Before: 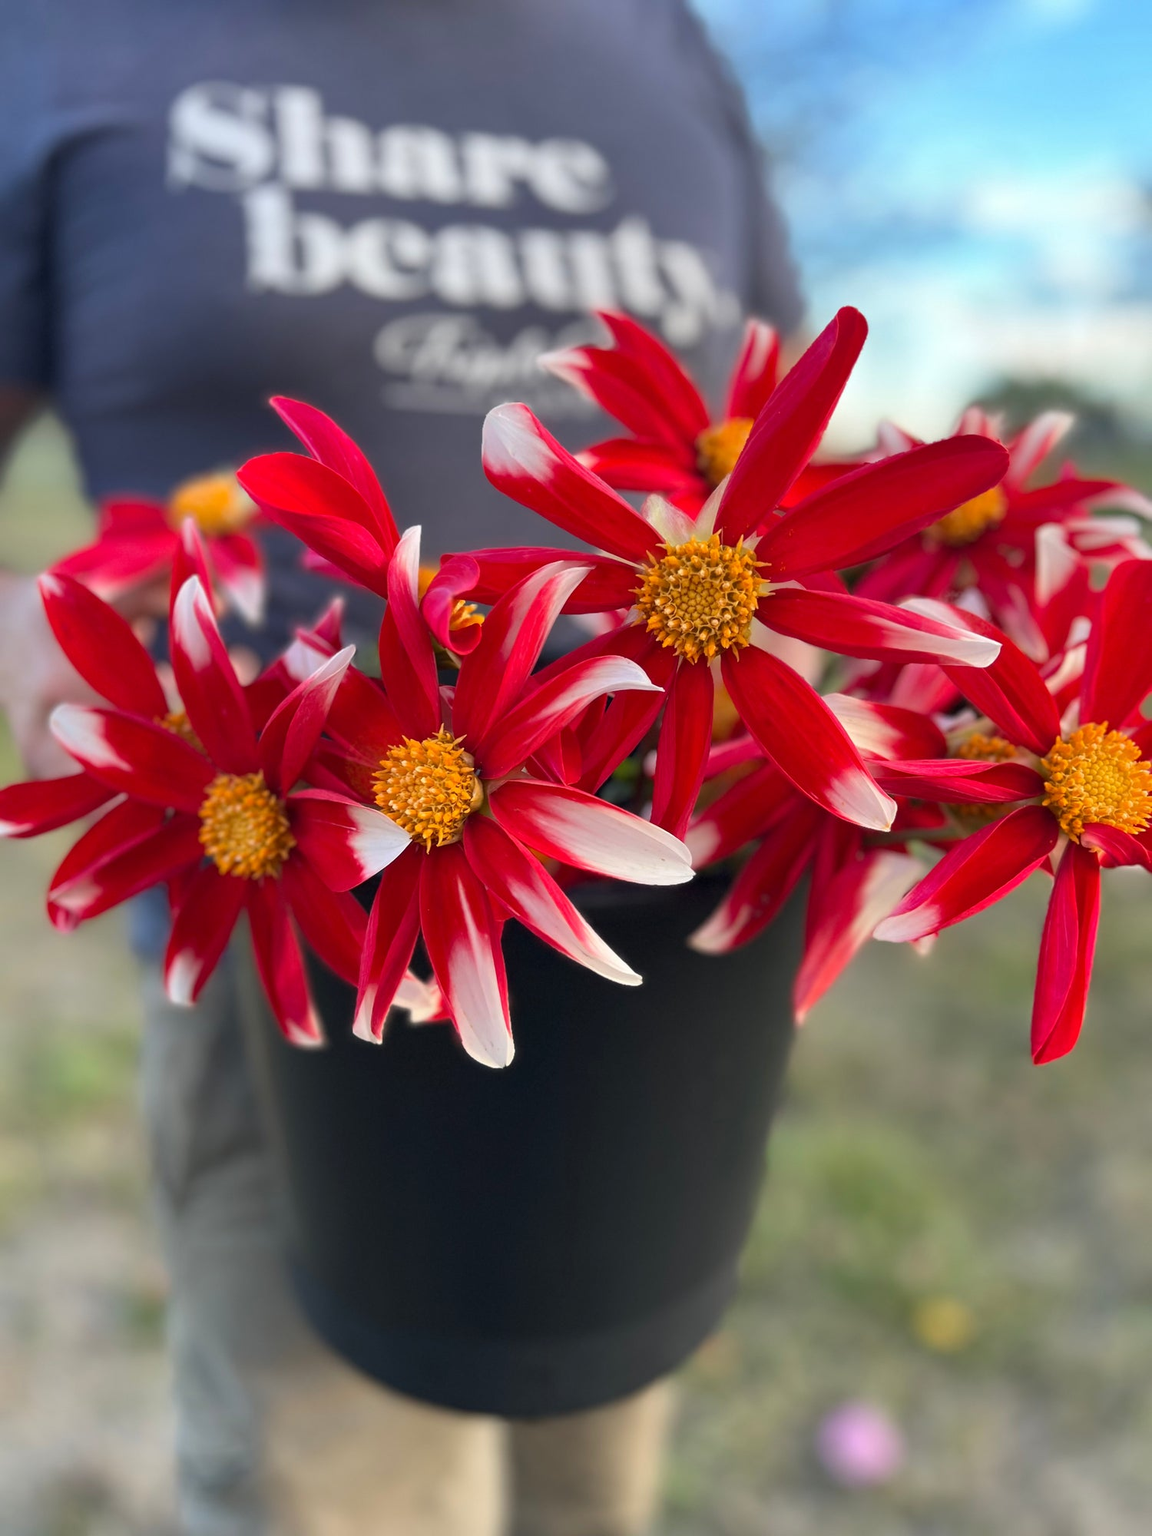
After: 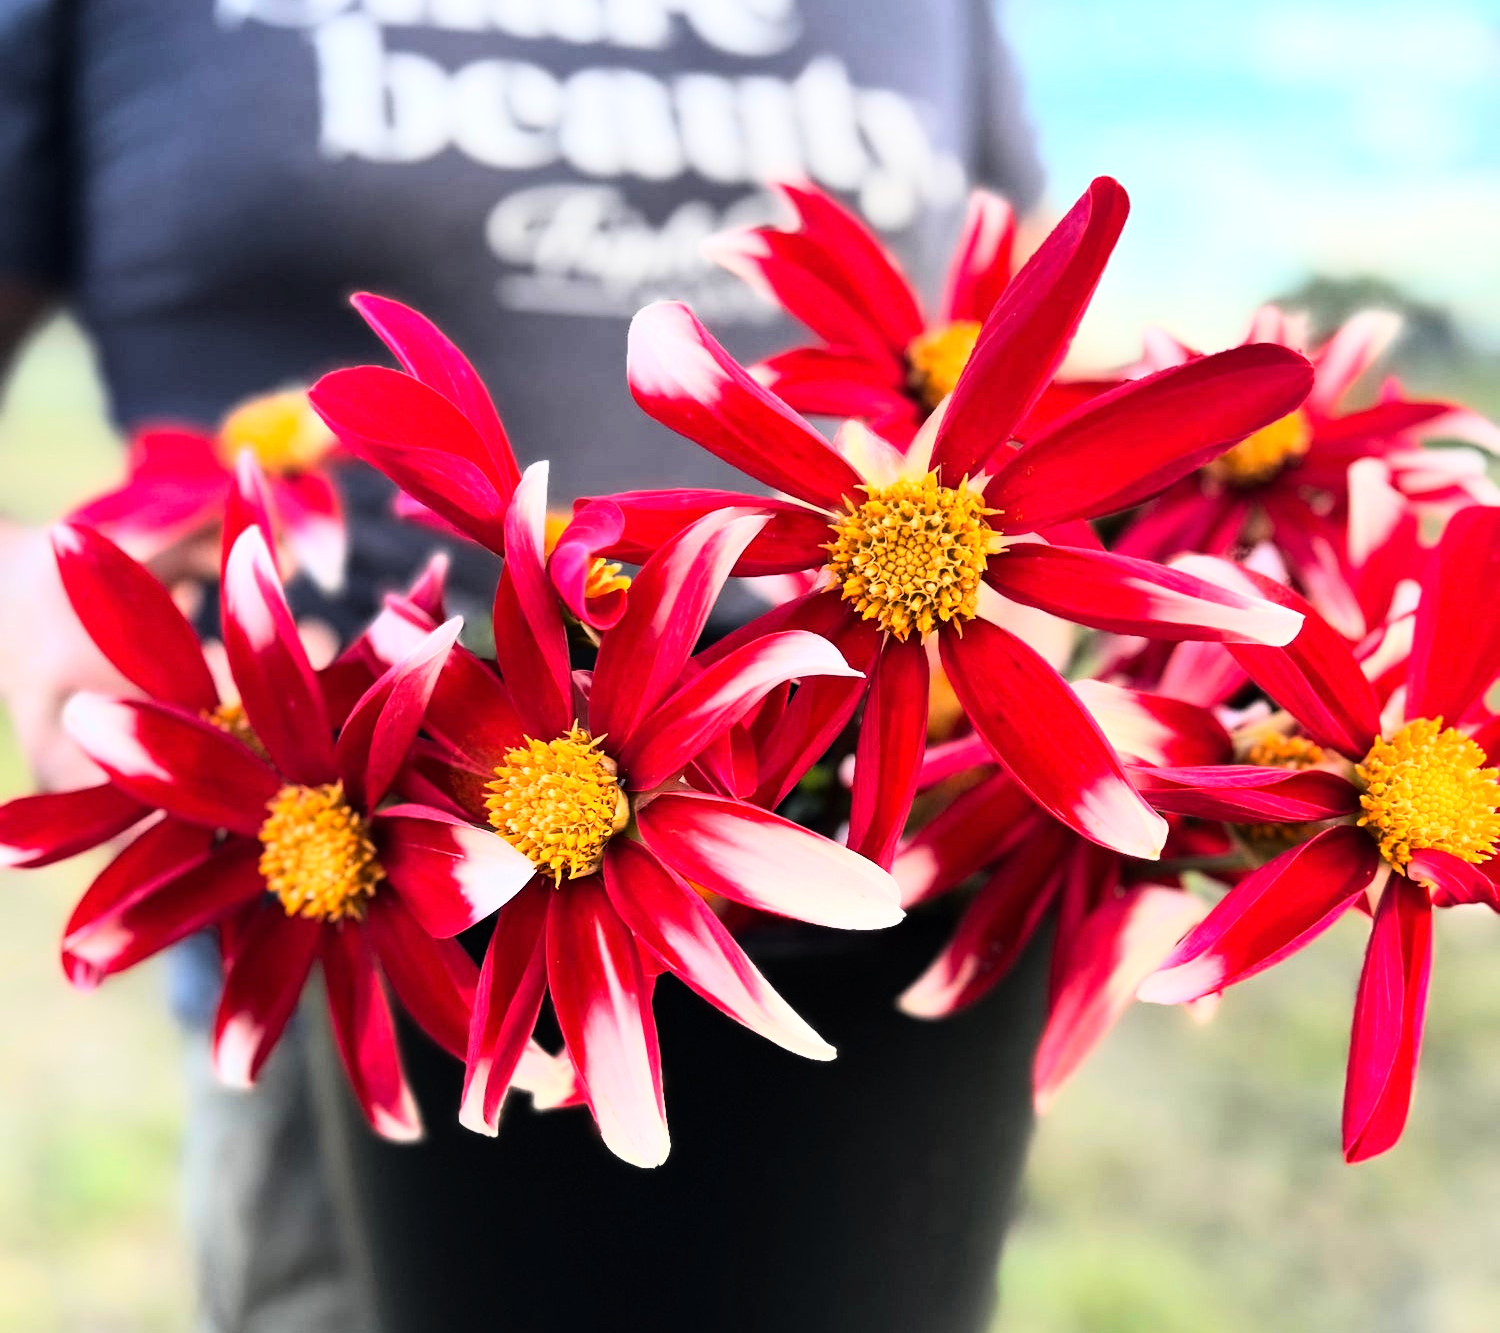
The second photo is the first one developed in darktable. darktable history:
crop: top 11.166%, bottom 22.168%
rgb curve: curves: ch0 [(0, 0) (0.21, 0.15) (0.24, 0.21) (0.5, 0.75) (0.75, 0.96) (0.89, 0.99) (1, 1)]; ch1 [(0, 0.02) (0.21, 0.13) (0.25, 0.2) (0.5, 0.67) (0.75, 0.9) (0.89, 0.97) (1, 1)]; ch2 [(0, 0.02) (0.21, 0.13) (0.25, 0.2) (0.5, 0.67) (0.75, 0.9) (0.89, 0.97) (1, 1)], compensate middle gray true
